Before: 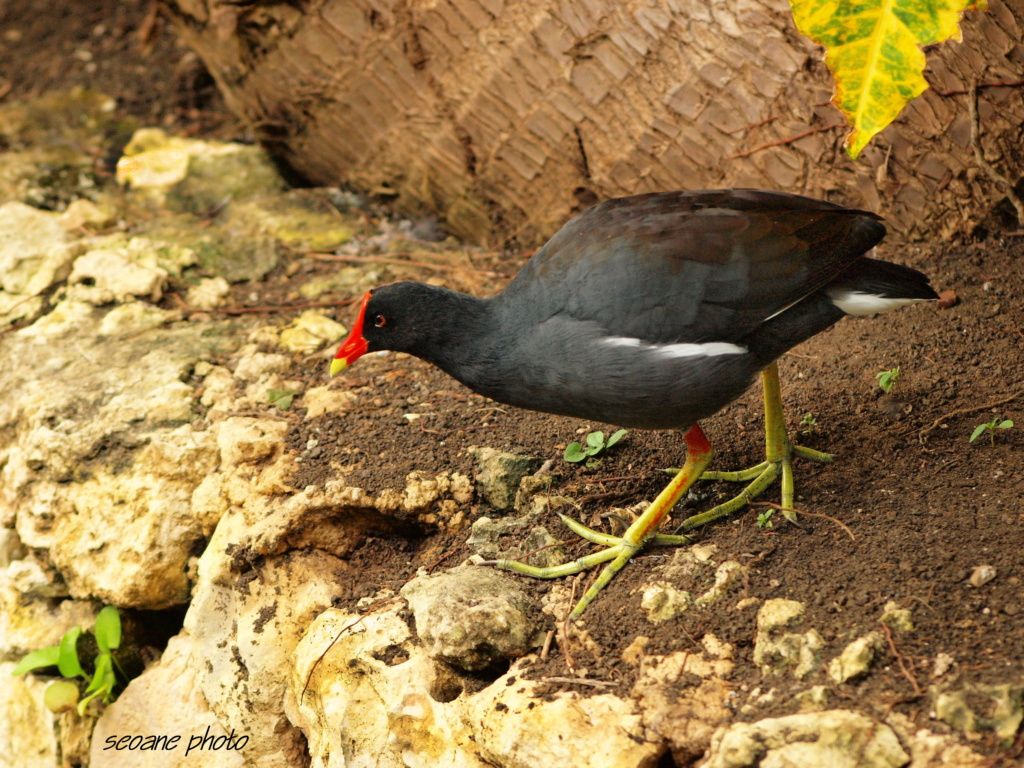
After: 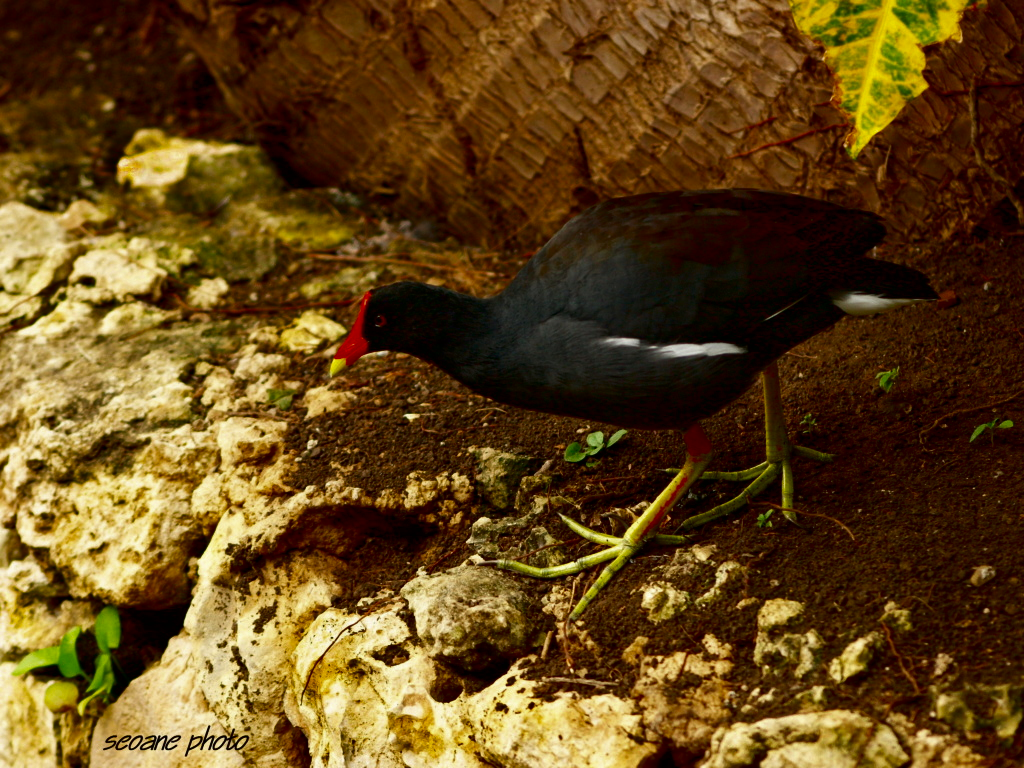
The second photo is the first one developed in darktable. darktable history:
contrast brightness saturation: contrast 0.09, brightness -0.59, saturation 0.173
